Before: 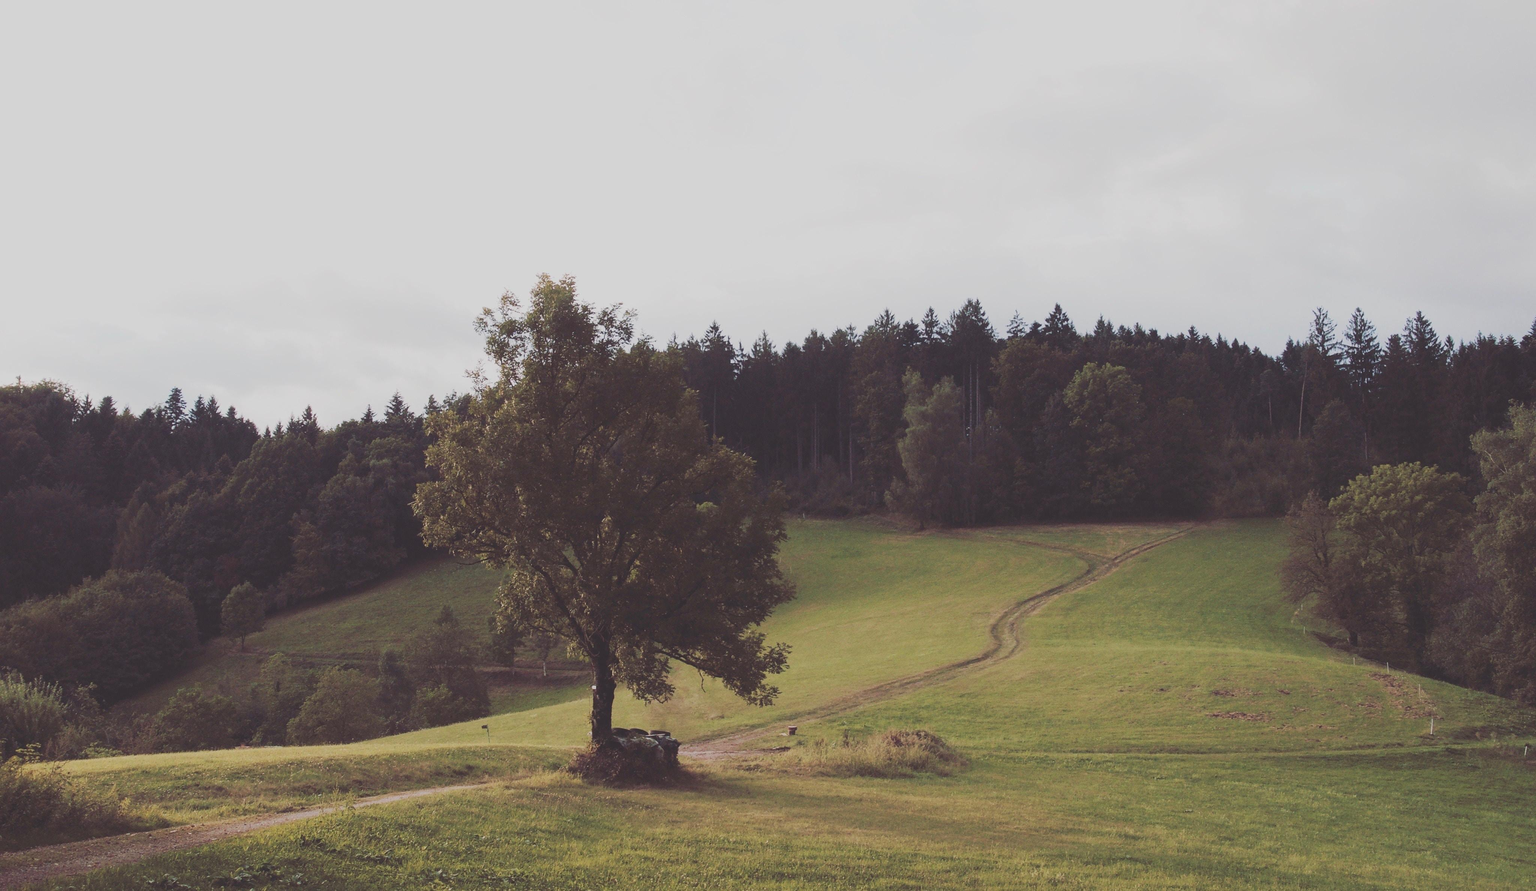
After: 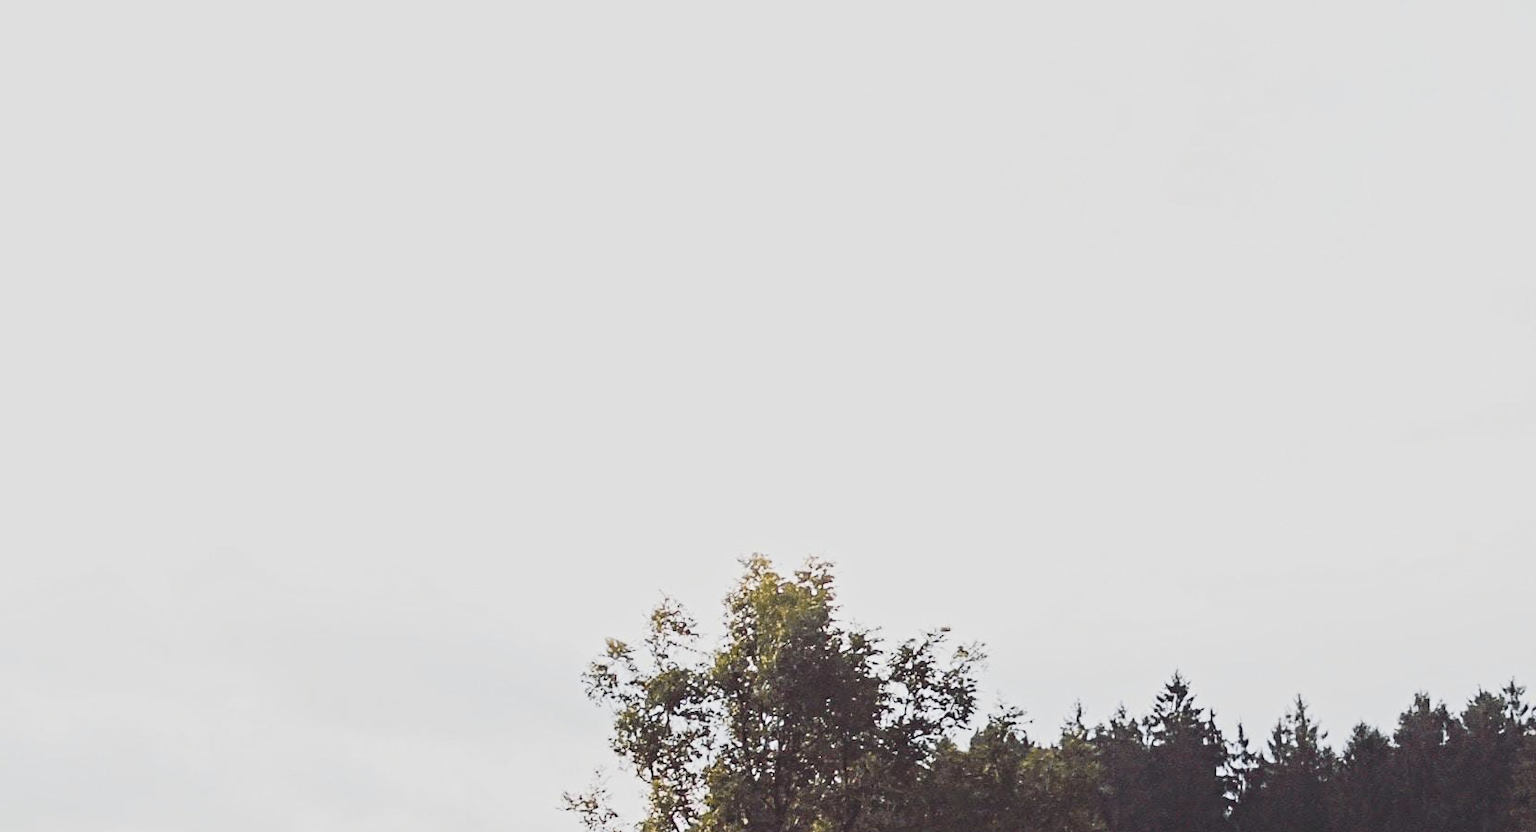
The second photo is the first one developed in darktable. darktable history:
contrast equalizer: y [[0.5, 0.501, 0.525, 0.597, 0.58, 0.514], [0.5 ×6], [0.5 ×6], [0 ×6], [0 ×6]]
crop: left 15.452%, top 5.459%, right 43.956%, bottom 56.62%
tone curve: curves: ch0 [(0, 0.006) (0.037, 0.022) (0.123, 0.105) (0.19, 0.173) (0.277, 0.279) (0.474, 0.517) (0.597, 0.662) (0.687, 0.774) (0.855, 0.891) (1, 0.982)]; ch1 [(0, 0) (0.243, 0.245) (0.422, 0.415) (0.493, 0.495) (0.508, 0.503) (0.544, 0.552) (0.557, 0.582) (0.626, 0.672) (0.694, 0.732) (1, 1)]; ch2 [(0, 0) (0.249, 0.216) (0.356, 0.329) (0.424, 0.442) (0.476, 0.483) (0.498, 0.5) (0.517, 0.519) (0.532, 0.539) (0.562, 0.596) (0.614, 0.662) (0.706, 0.757) (0.808, 0.809) (0.991, 0.968)], color space Lab, independent channels, preserve colors none
